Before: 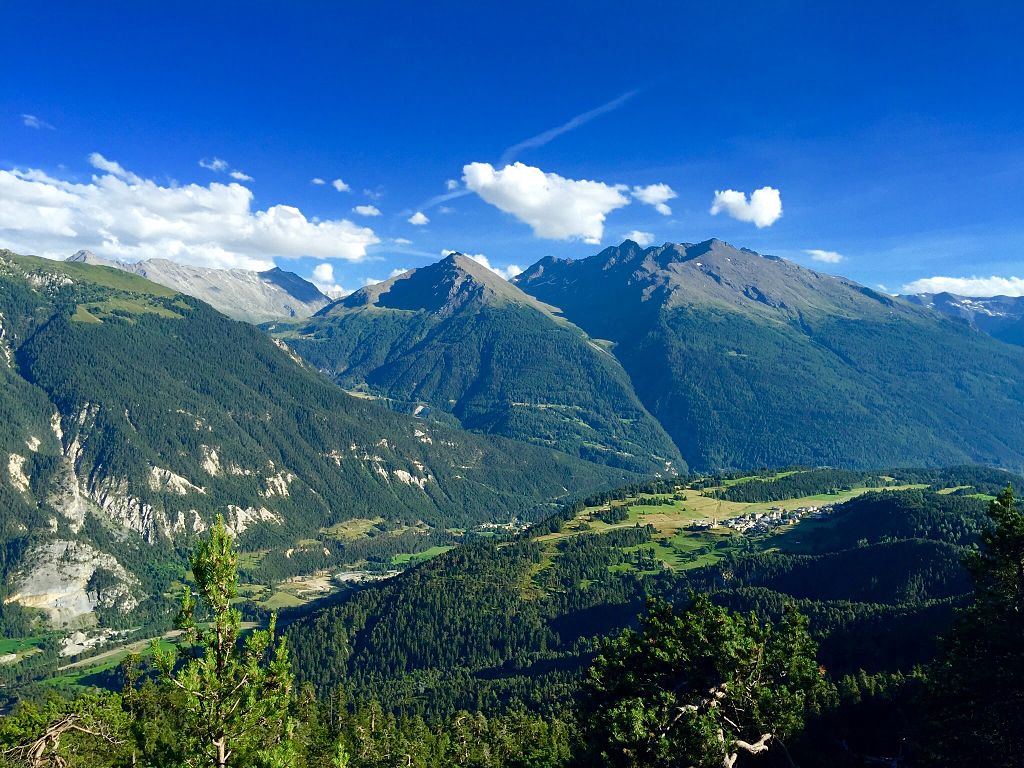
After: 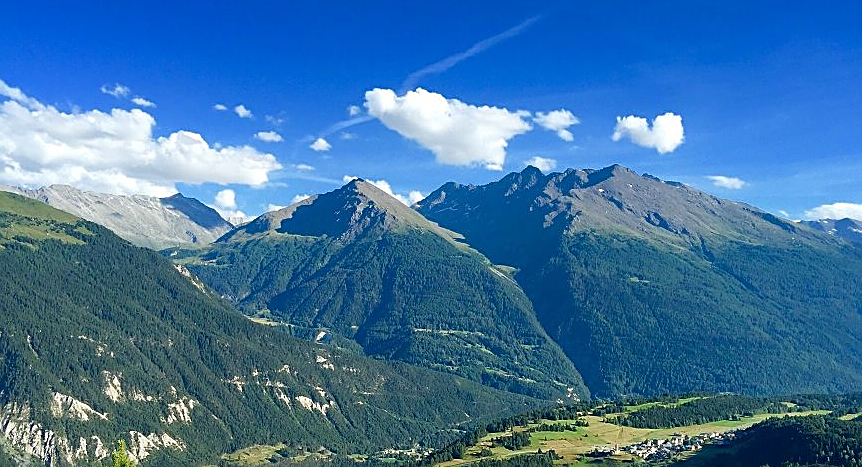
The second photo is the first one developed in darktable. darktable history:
sharpen: on, module defaults
crop and rotate: left 9.625%, top 9.677%, right 6.136%, bottom 29.466%
